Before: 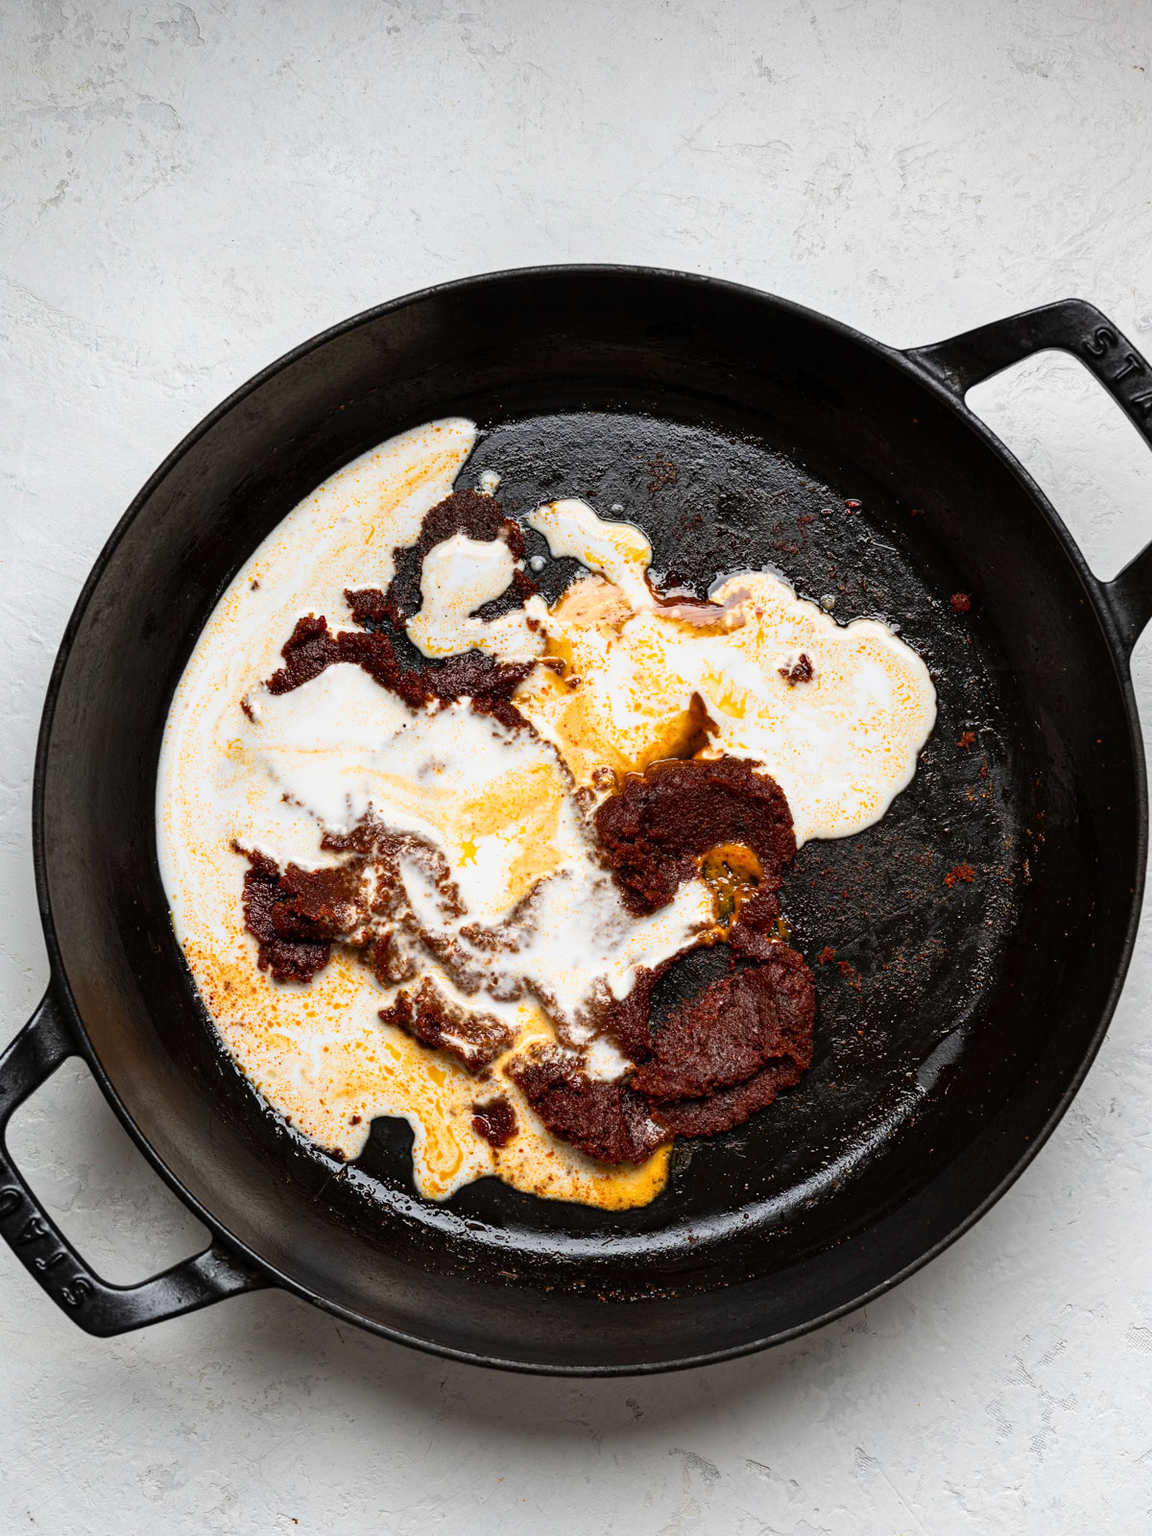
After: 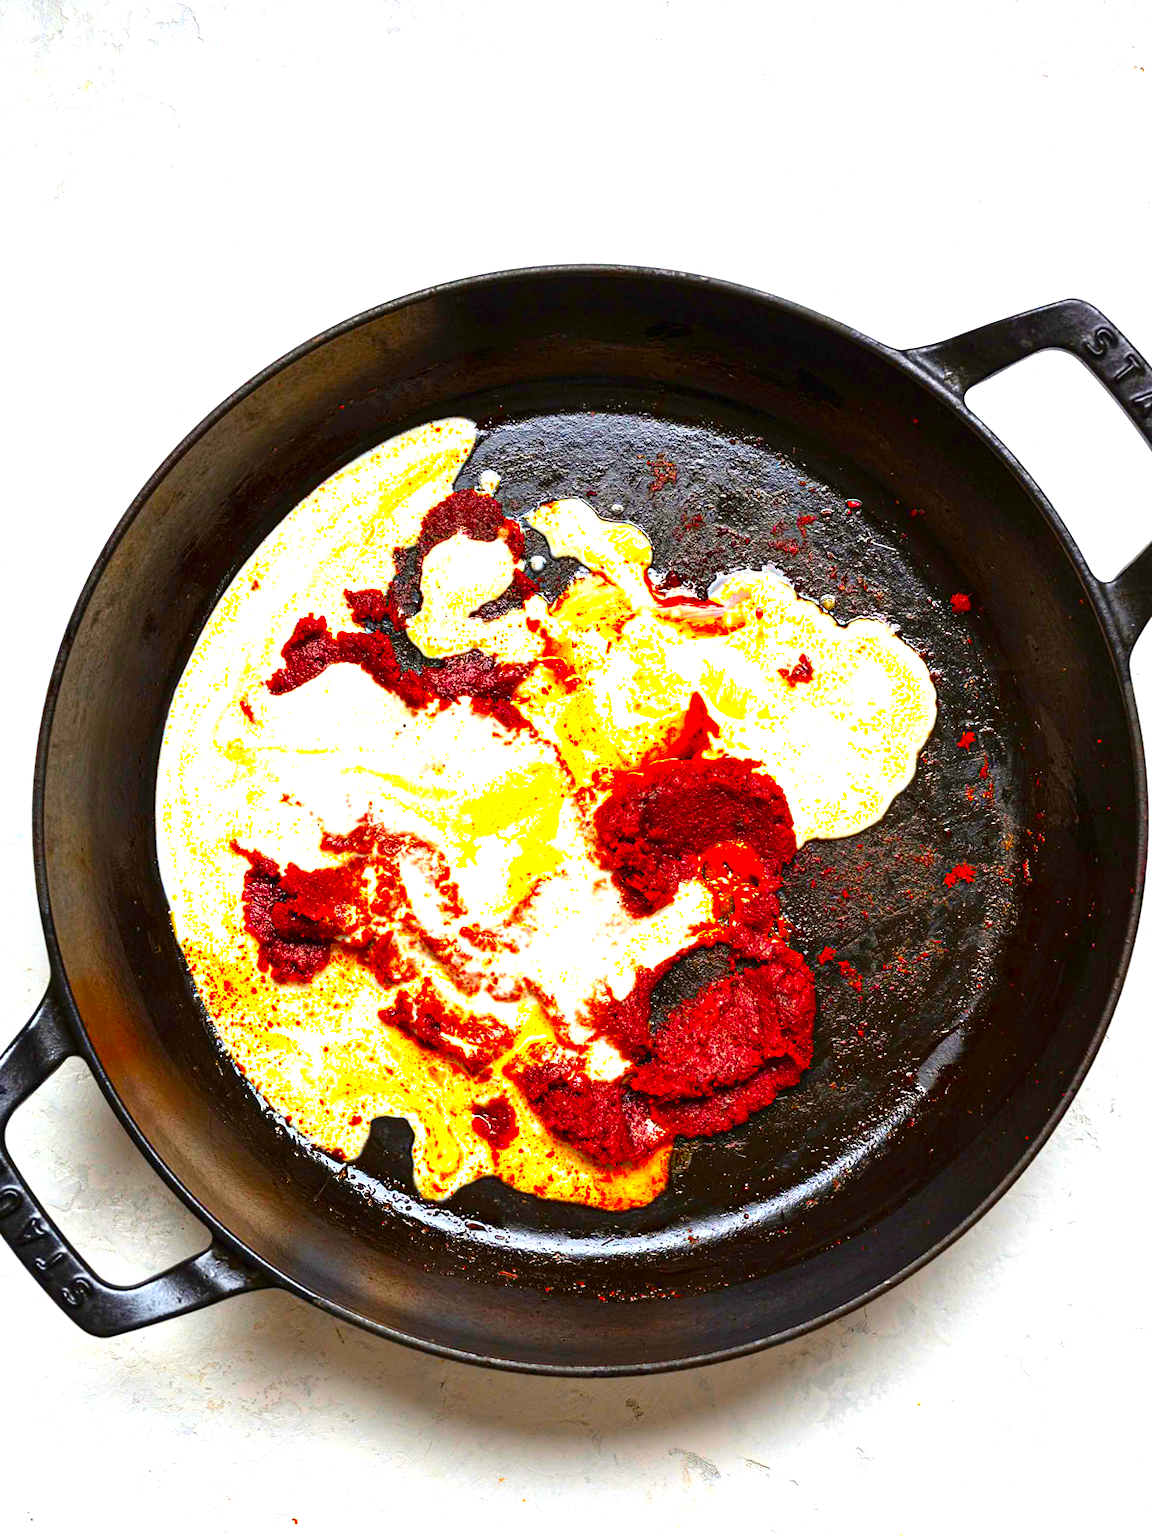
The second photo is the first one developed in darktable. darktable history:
color correction: saturation 3
exposure: black level correction 0, exposure 1.2 EV, compensate exposure bias true, compensate highlight preservation false
